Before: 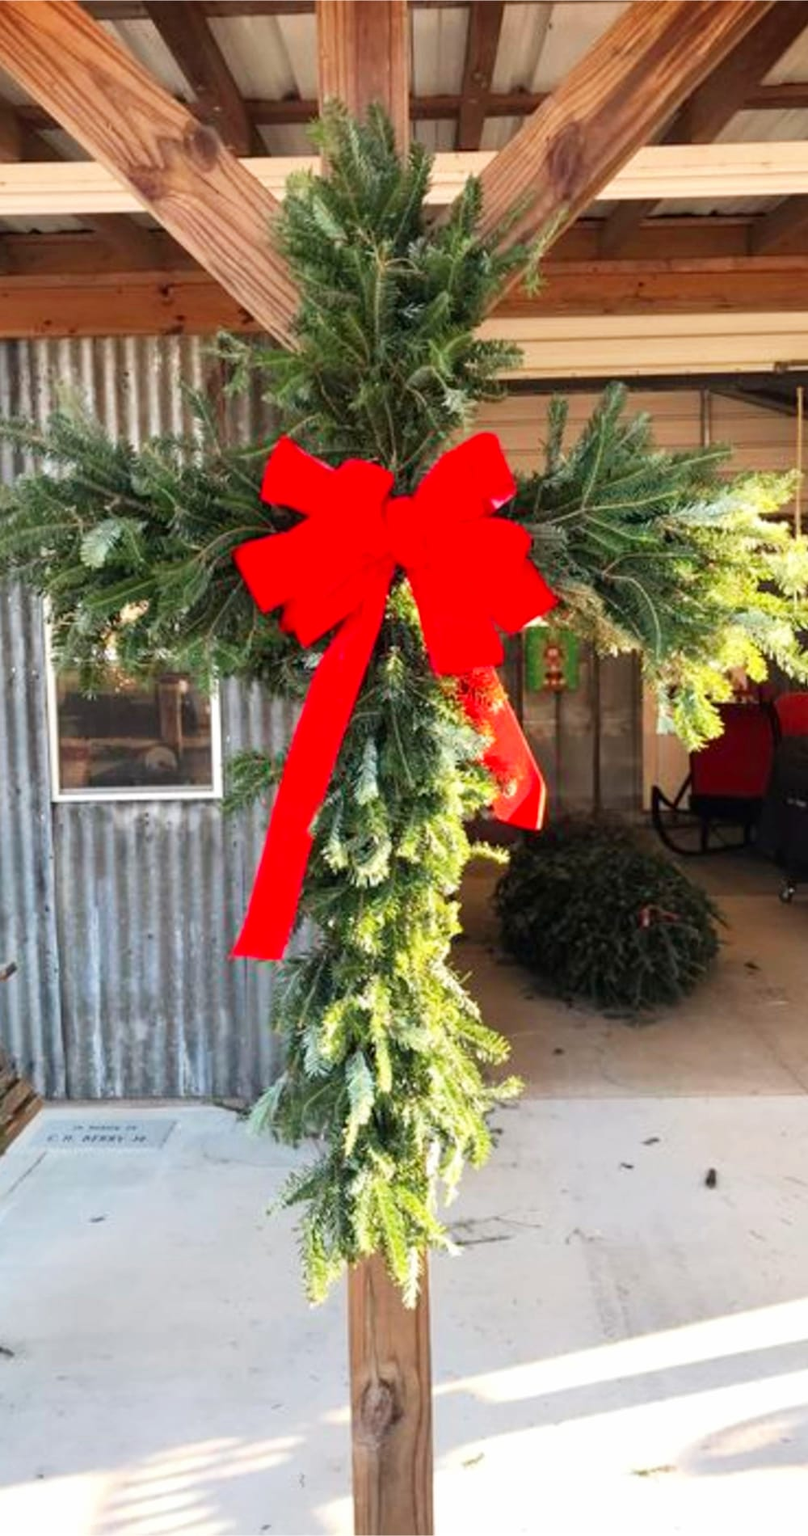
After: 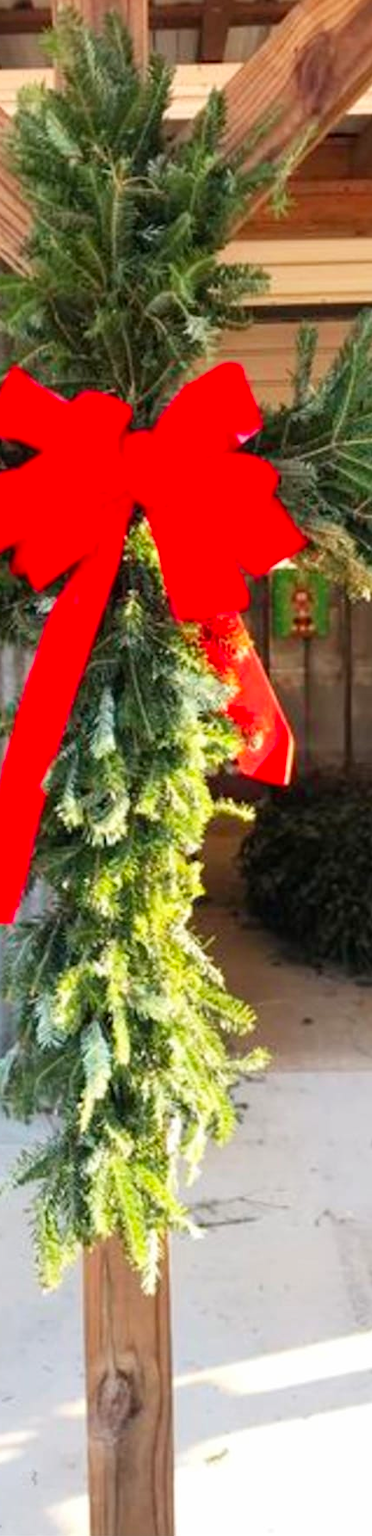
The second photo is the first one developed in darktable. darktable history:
crop: left 33.452%, top 6.025%, right 23.155%
contrast brightness saturation: saturation 0.13
